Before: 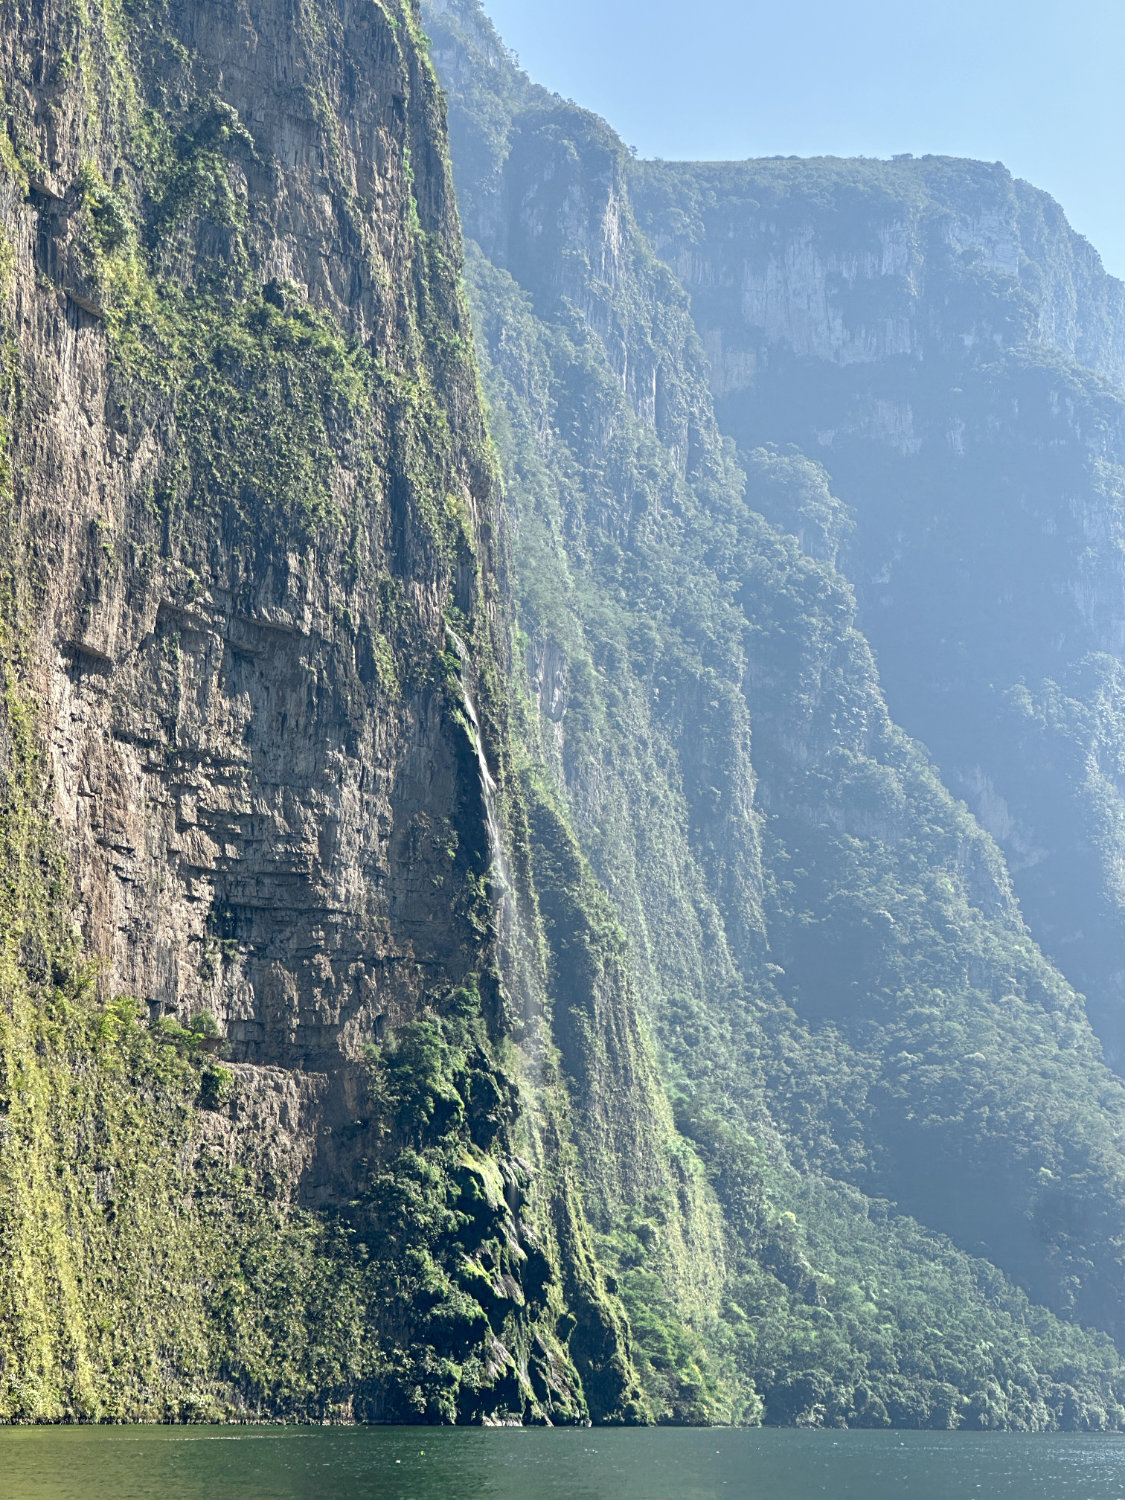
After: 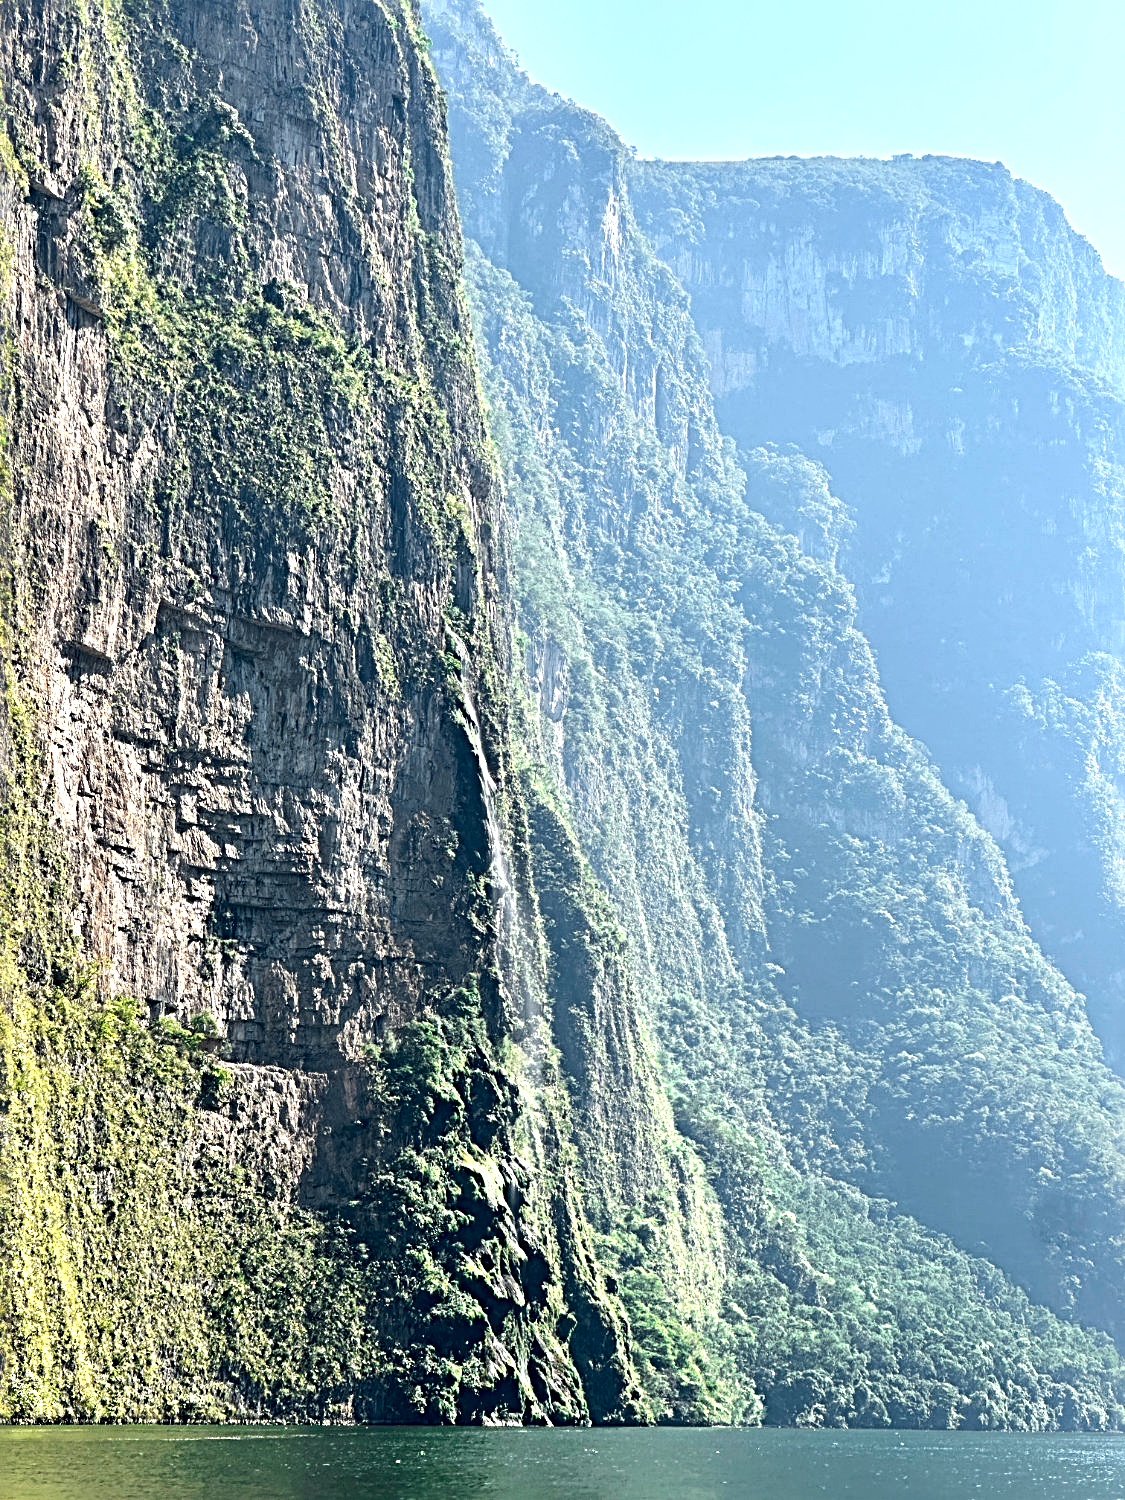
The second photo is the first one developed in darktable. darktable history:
tone equalizer: -8 EV -0.75 EV, -7 EV -0.7 EV, -6 EV -0.6 EV, -5 EV -0.4 EV, -3 EV 0.4 EV, -2 EV 0.6 EV, -1 EV 0.7 EV, +0 EV 0.75 EV, edges refinement/feathering 500, mask exposure compensation -1.57 EV, preserve details no
sharpen: radius 4.883
